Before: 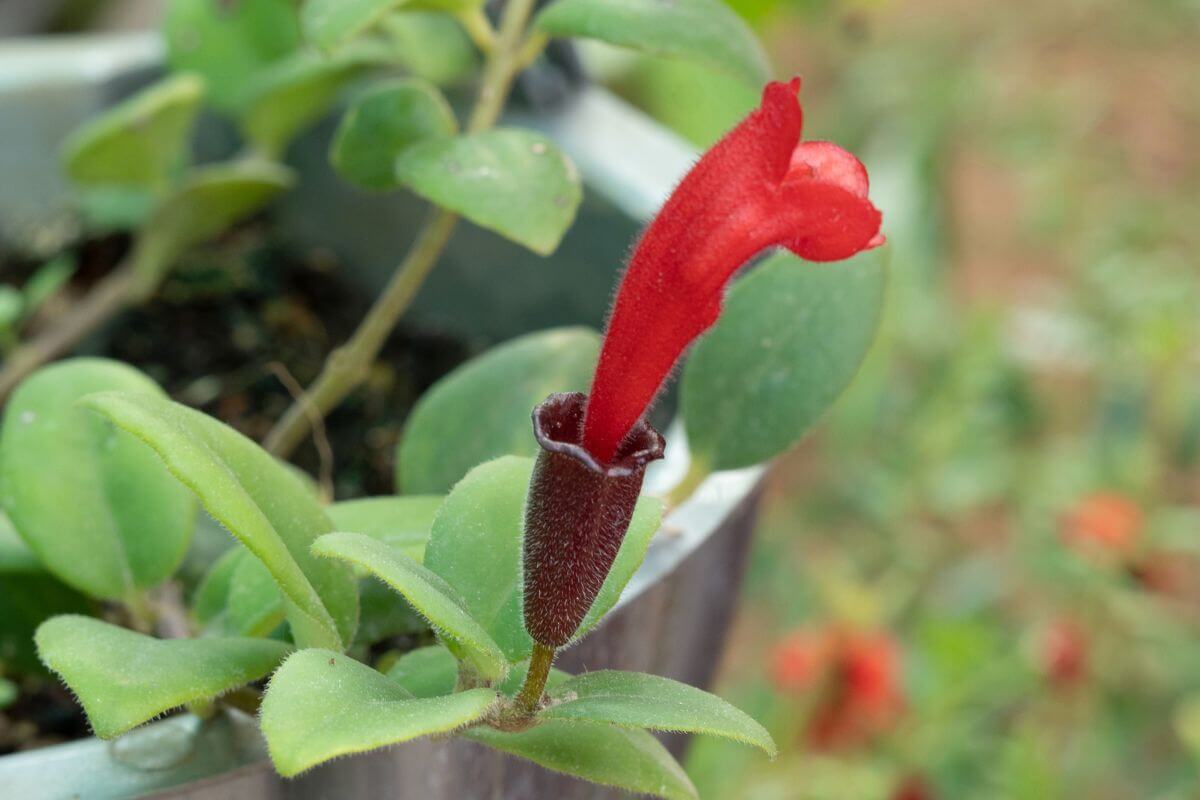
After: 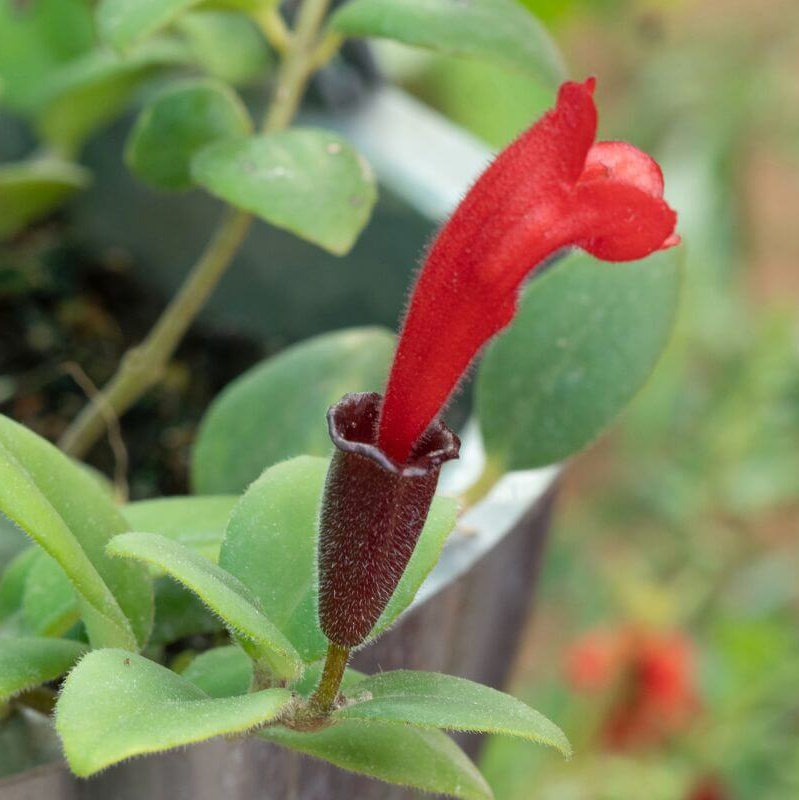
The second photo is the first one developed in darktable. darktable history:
crop: left 17.117%, right 16.22%
